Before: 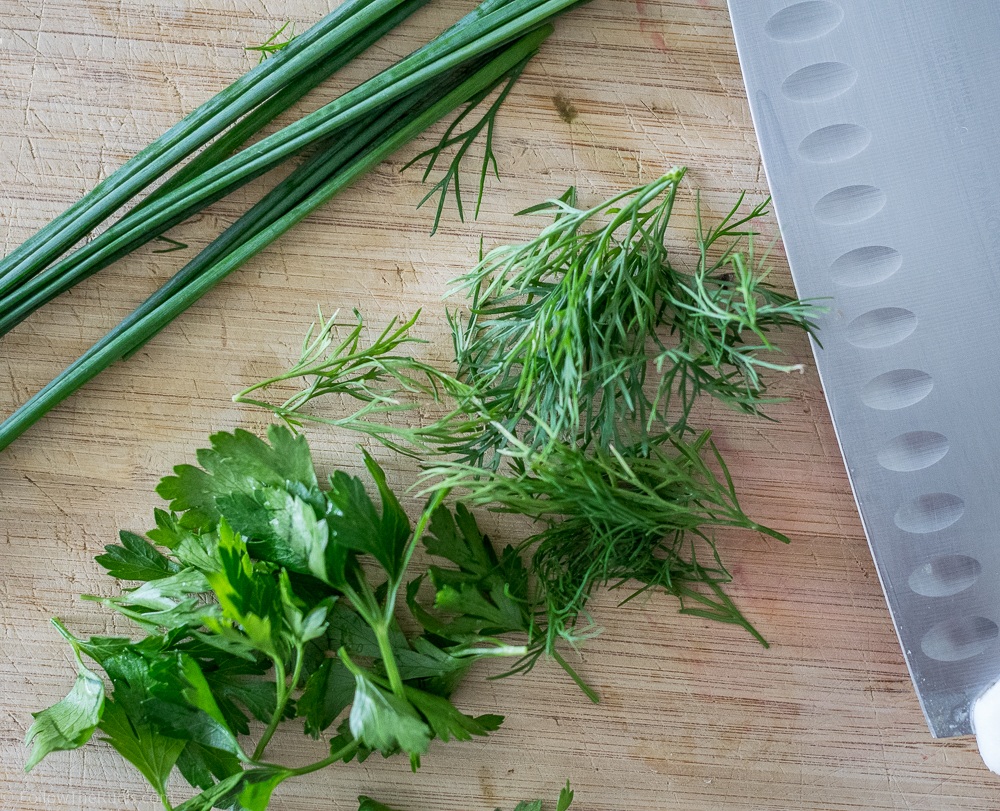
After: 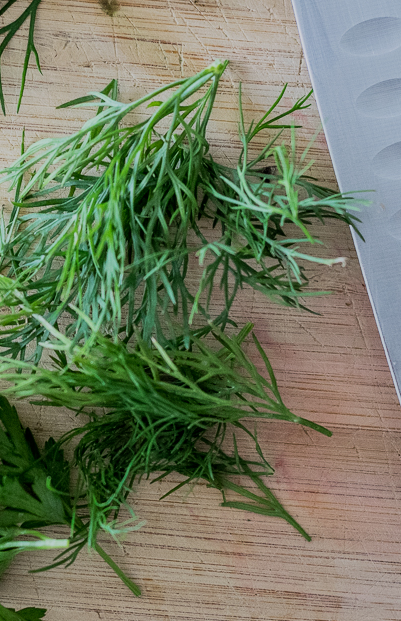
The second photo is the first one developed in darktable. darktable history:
crop: left 45.836%, top 13.262%, right 14.045%, bottom 10.047%
filmic rgb: black relative exposure -7.65 EV, white relative exposure 4.56 EV, threshold 3.03 EV, hardness 3.61, color science v6 (2022), iterations of high-quality reconstruction 0, enable highlight reconstruction true
